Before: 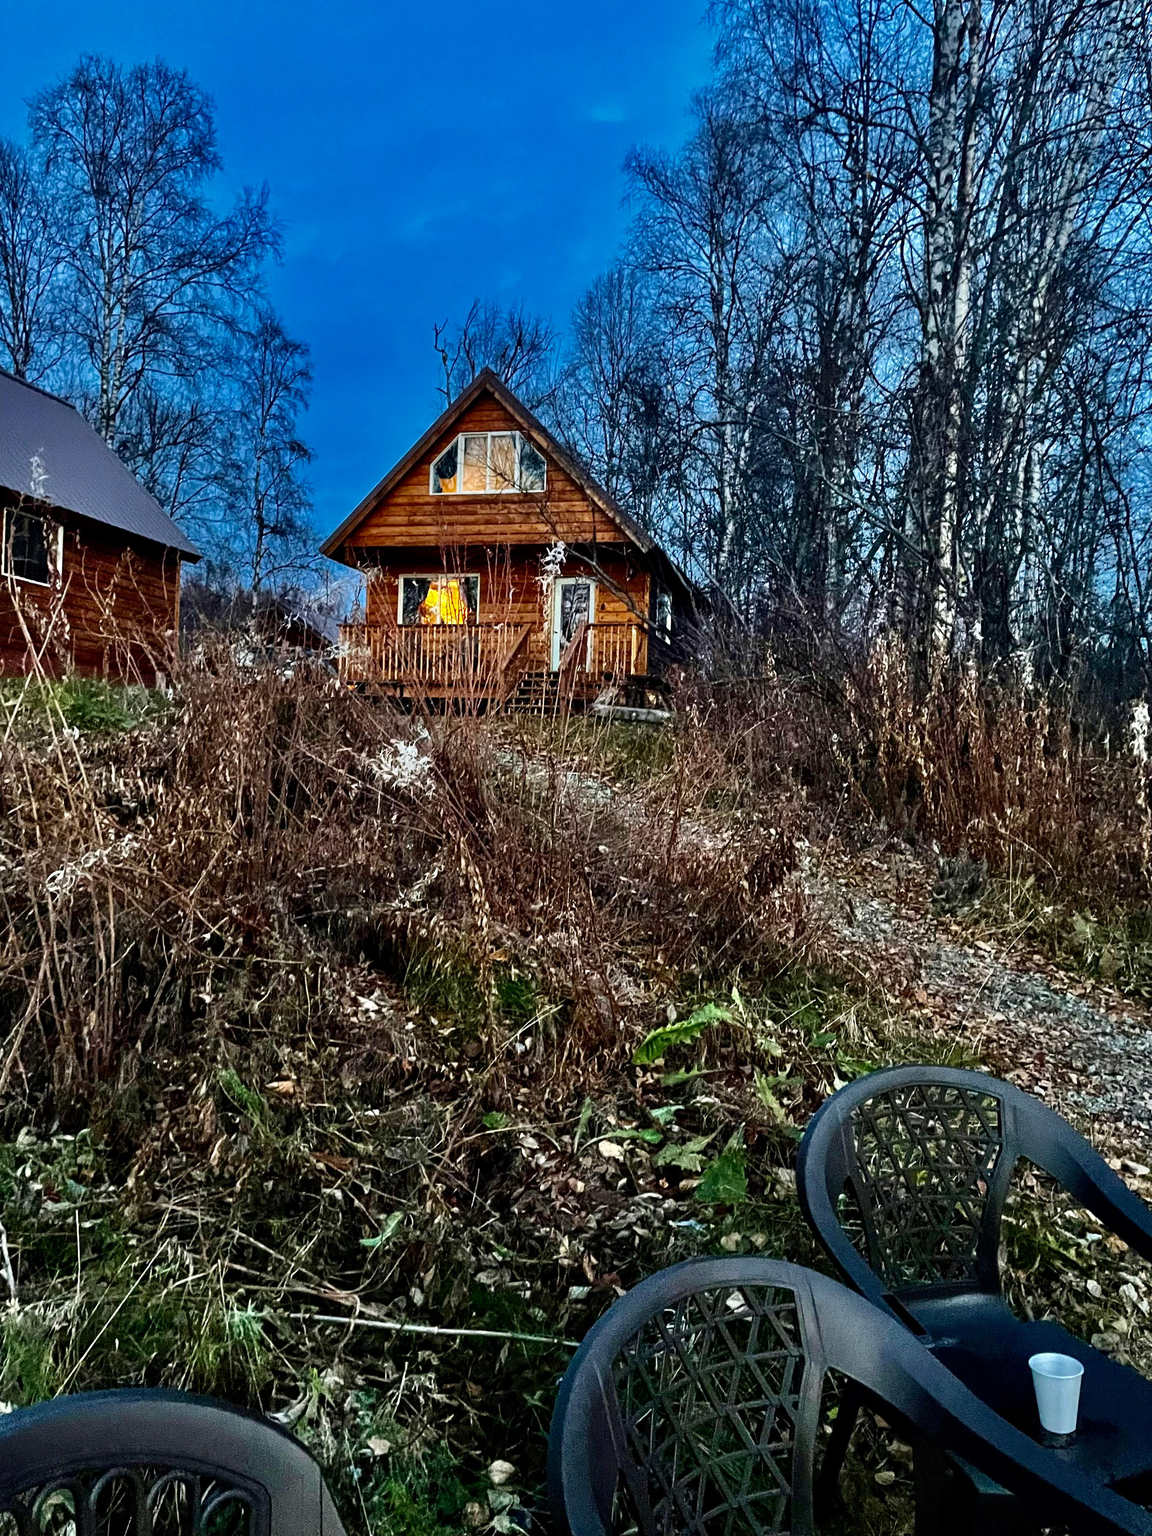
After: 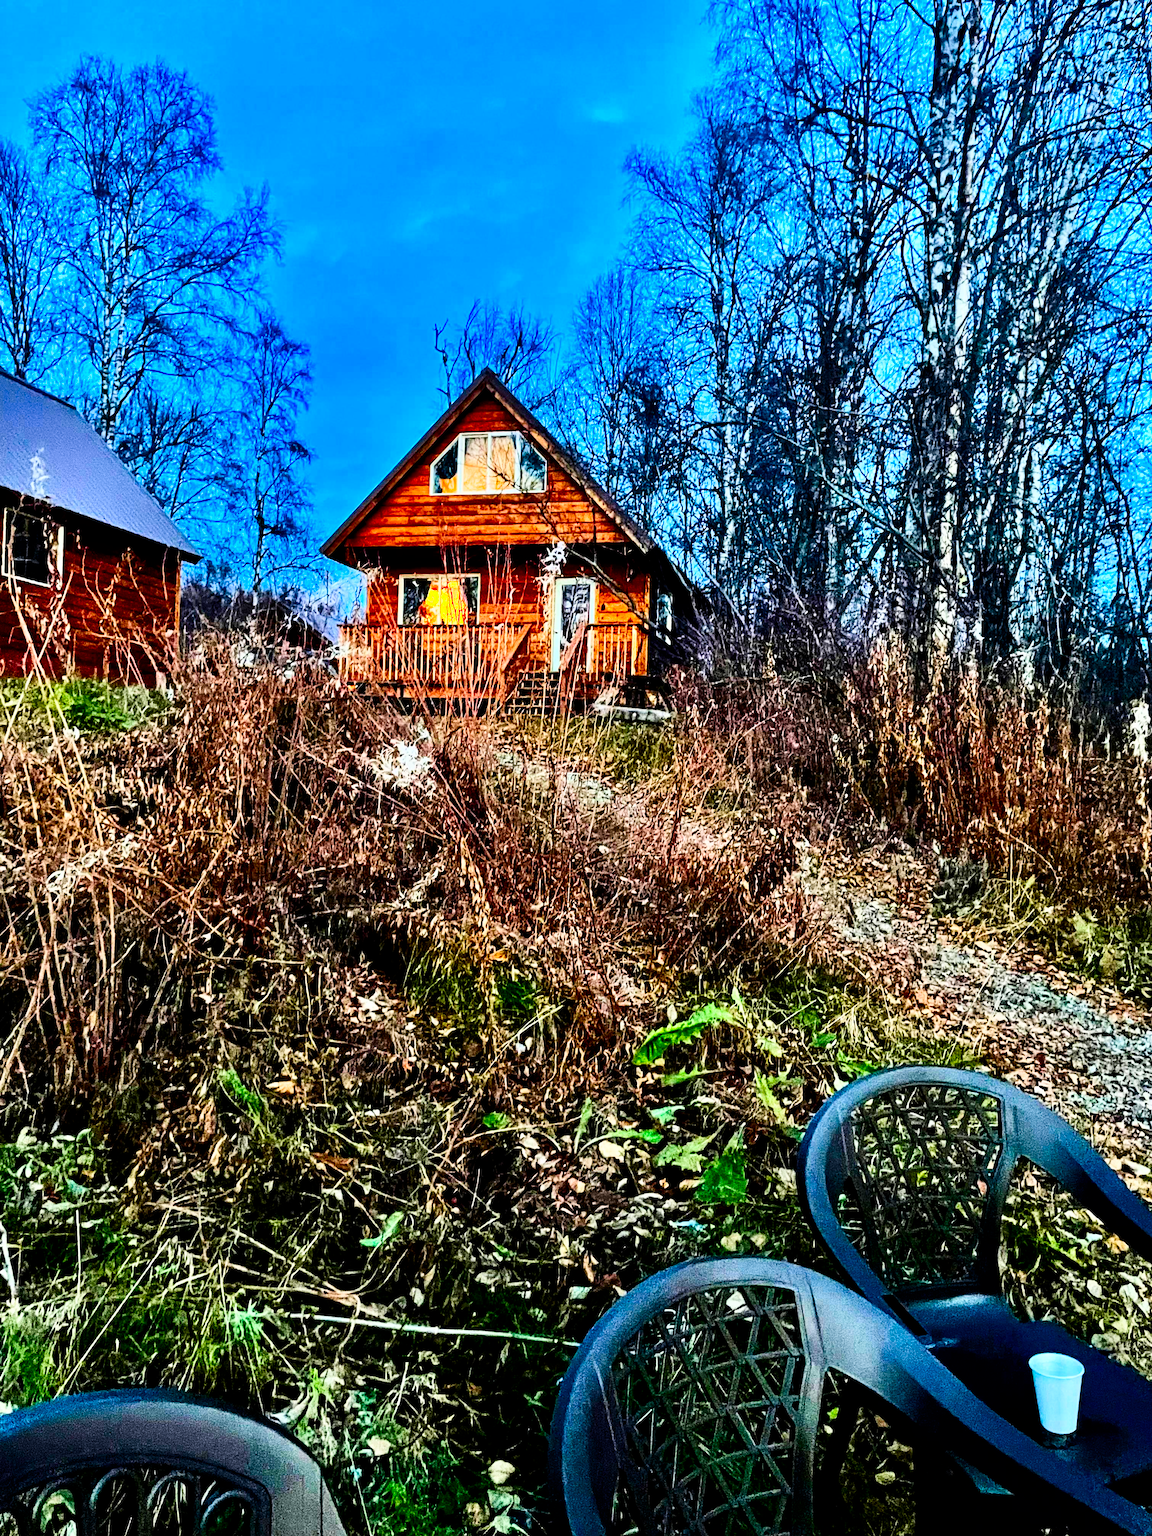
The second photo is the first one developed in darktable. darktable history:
contrast brightness saturation: contrast 0.268, brightness 0.014, saturation 0.861
exposure: black level correction 0, exposure 1.107 EV, compensate highlight preservation false
filmic rgb: black relative exposure -5.02 EV, white relative exposure 3.97 EV, hardness 2.89, contrast 1.096
